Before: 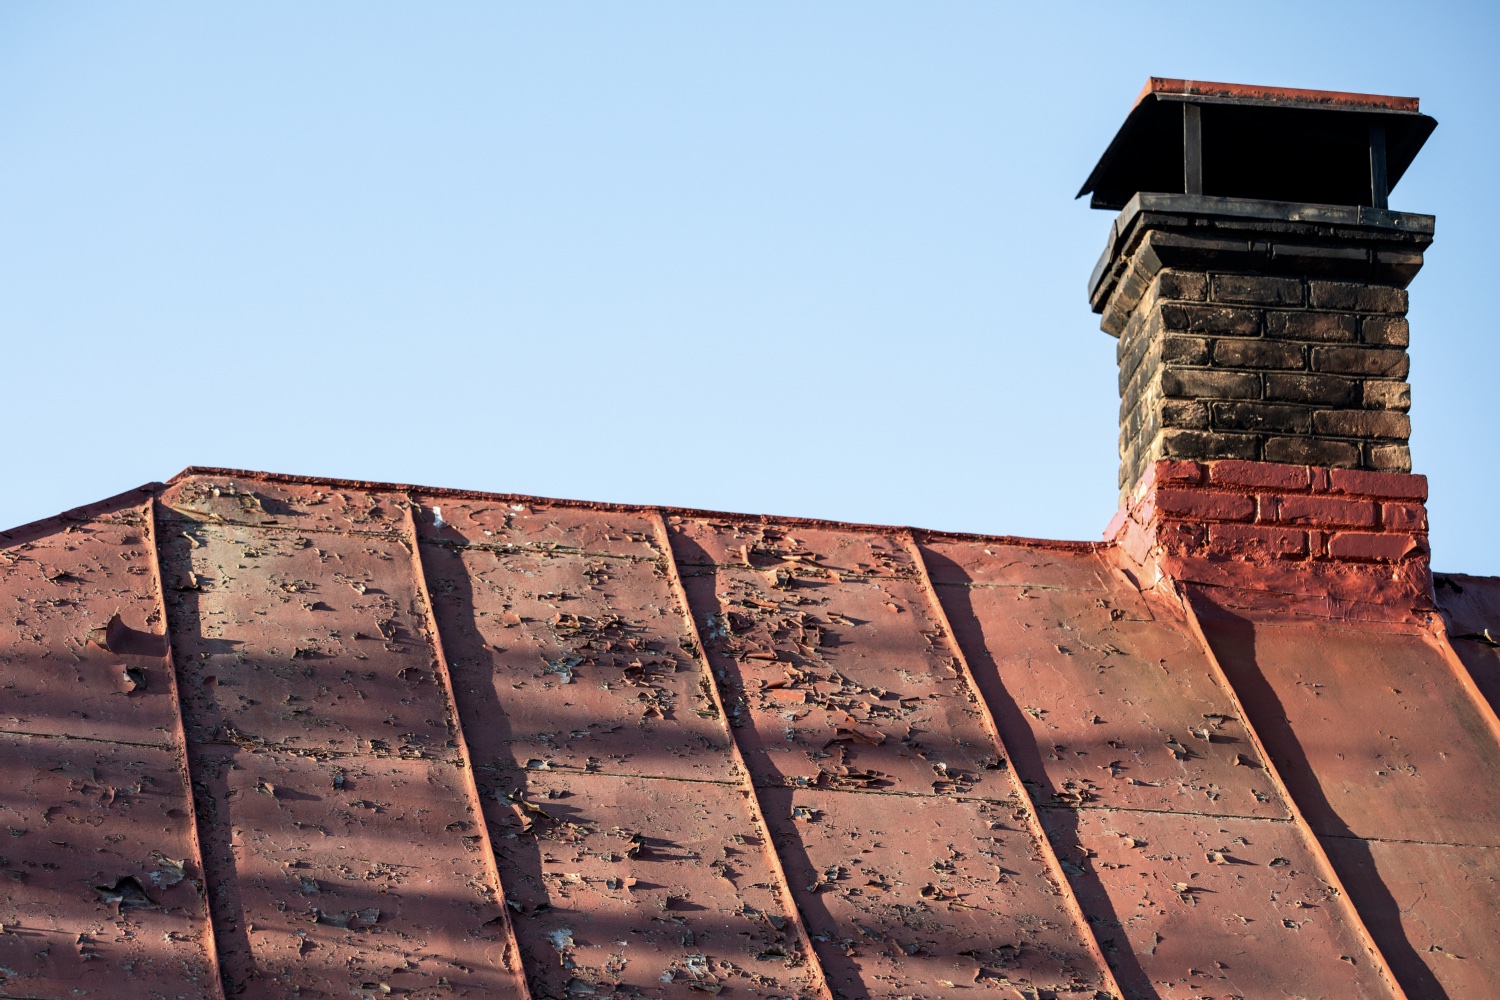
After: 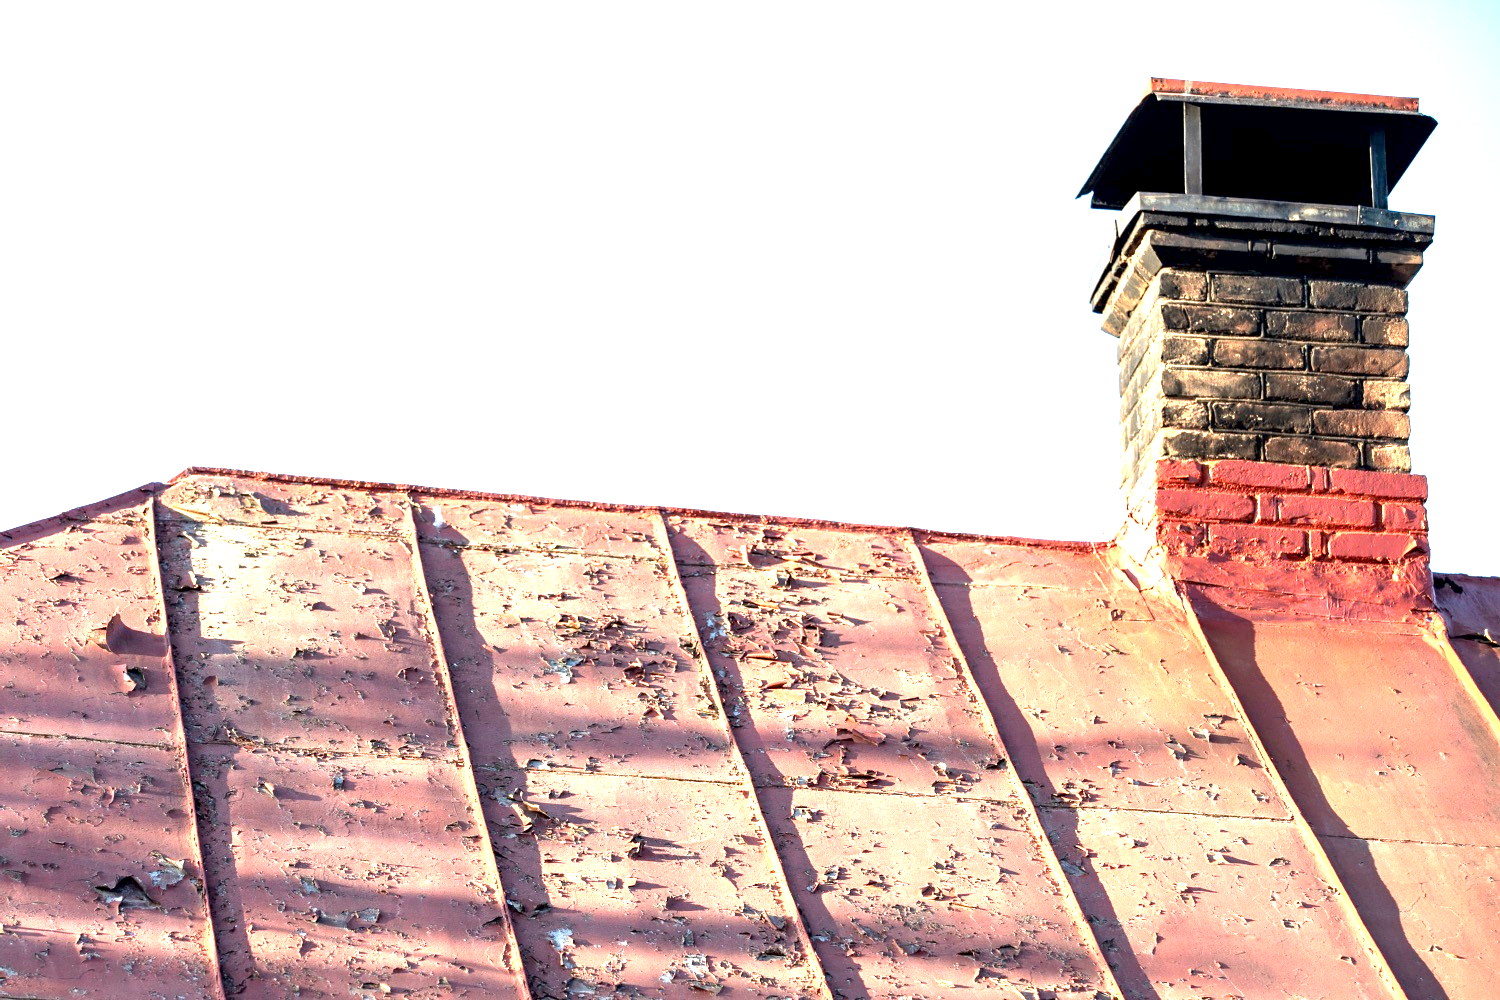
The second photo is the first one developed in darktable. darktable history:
contrast brightness saturation: contrast 0.03, brightness 0.069, saturation 0.131
exposure: black level correction 0.002, exposure 1.997 EV, compensate highlight preservation false
